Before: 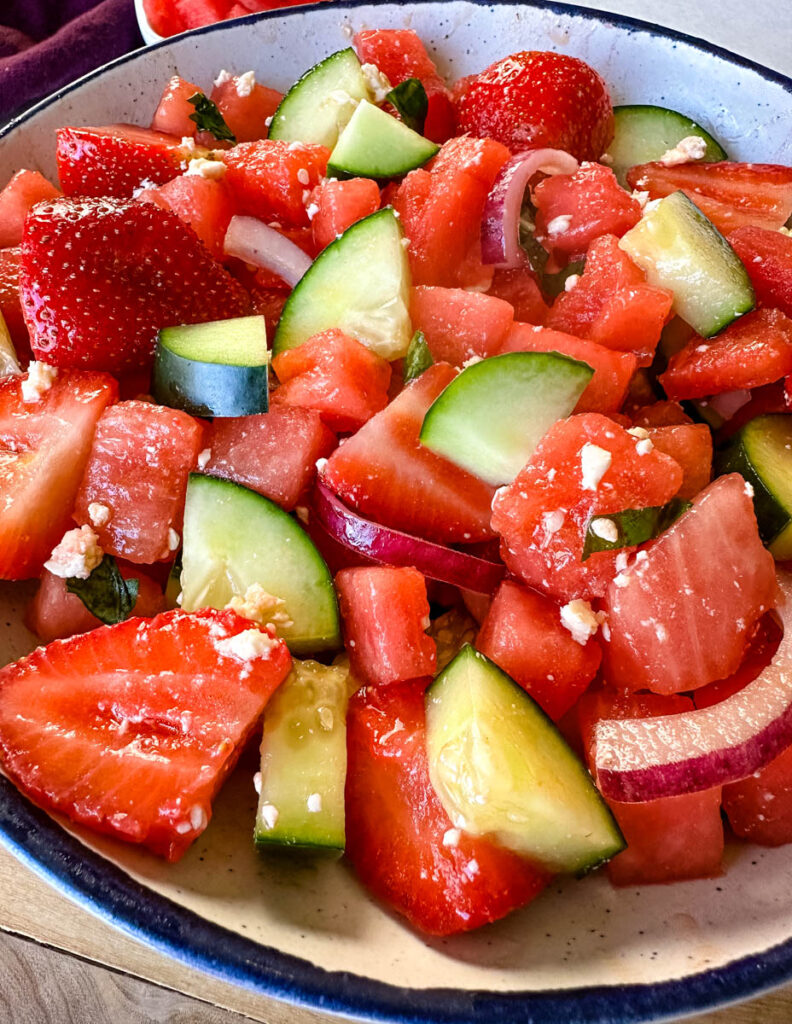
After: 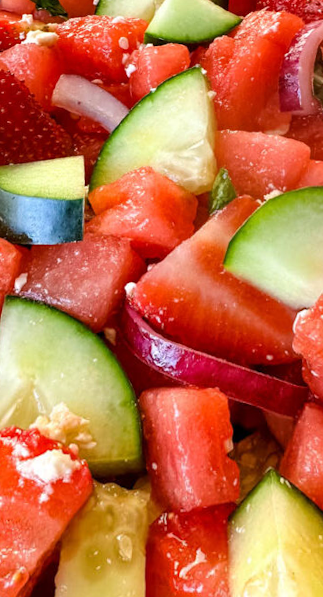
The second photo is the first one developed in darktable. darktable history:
crop: left 17.835%, top 7.675%, right 32.881%, bottom 32.213%
rotate and perspective: rotation 0.72°, lens shift (vertical) -0.352, lens shift (horizontal) -0.051, crop left 0.152, crop right 0.859, crop top 0.019, crop bottom 0.964
